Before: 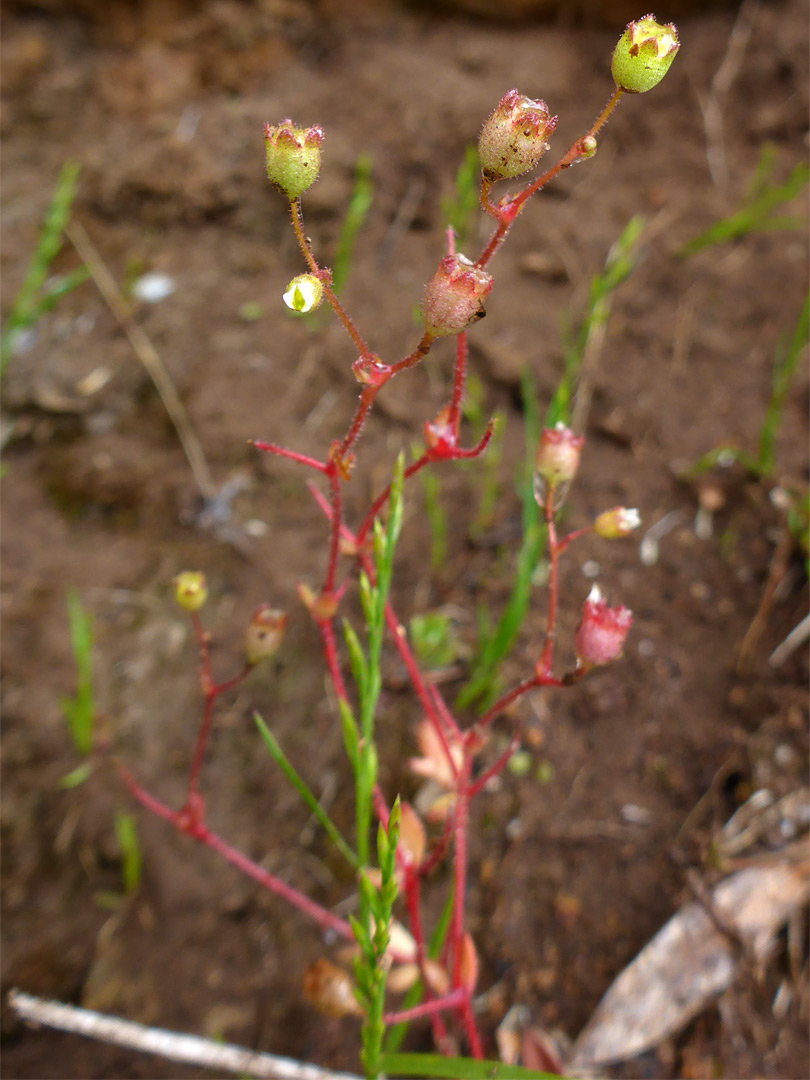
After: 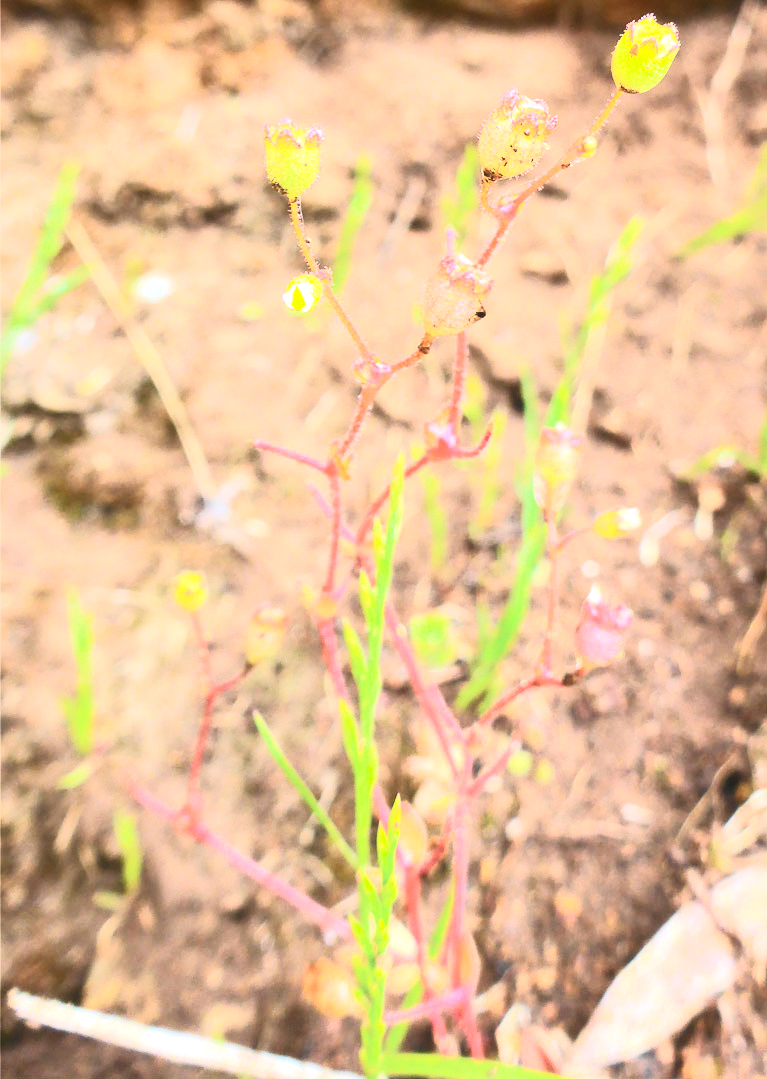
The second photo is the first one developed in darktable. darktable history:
crop and rotate: left 0%, right 5.229%
exposure: black level correction 0, exposure 1.48 EV, compensate highlight preservation false
tone curve: curves: ch0 [(0, 0.098) (0.262, 0.324) (0.421, 0.59) (0.54, 0.803) (0.725, 0.922) (0.99, 0.974)], color space Lab, independent channels, preserve colors none
